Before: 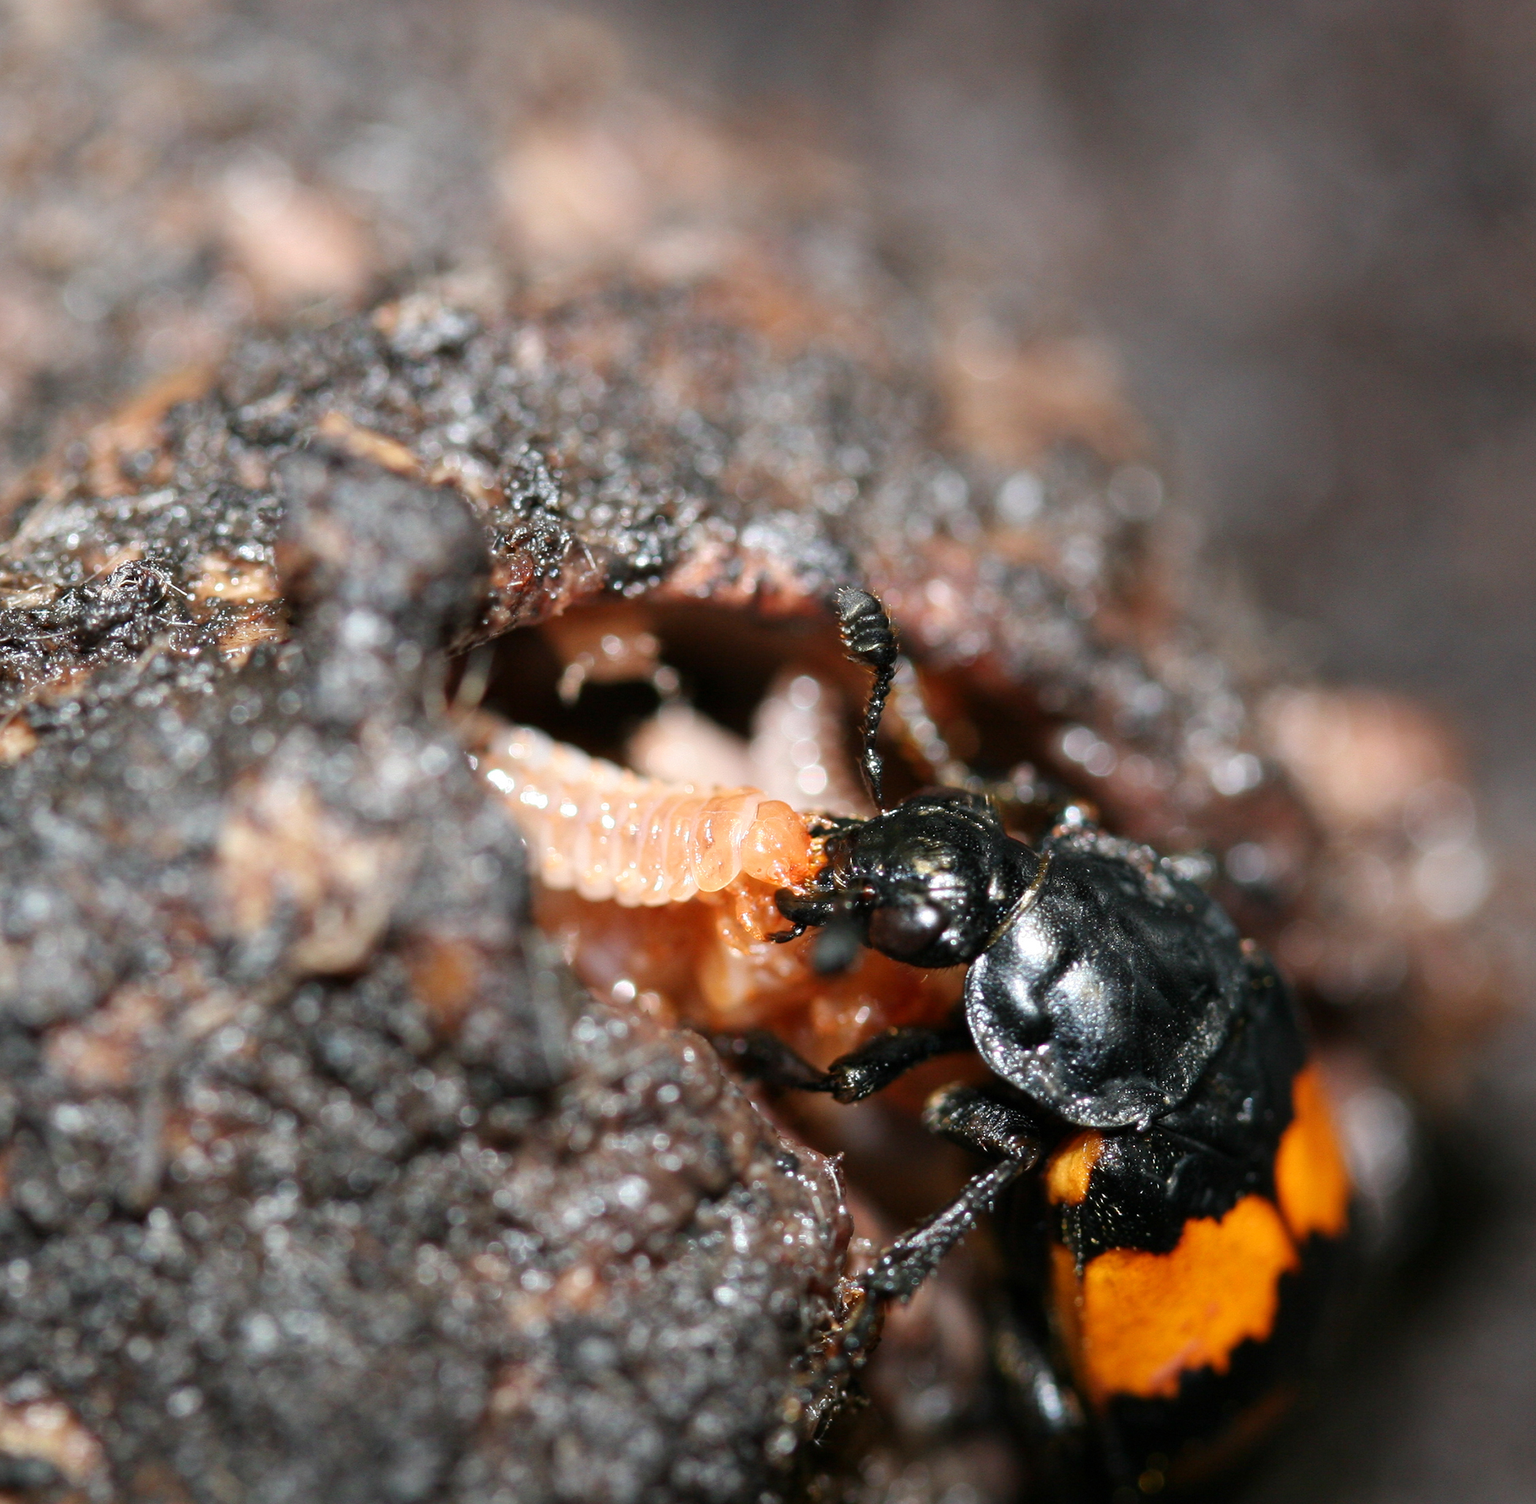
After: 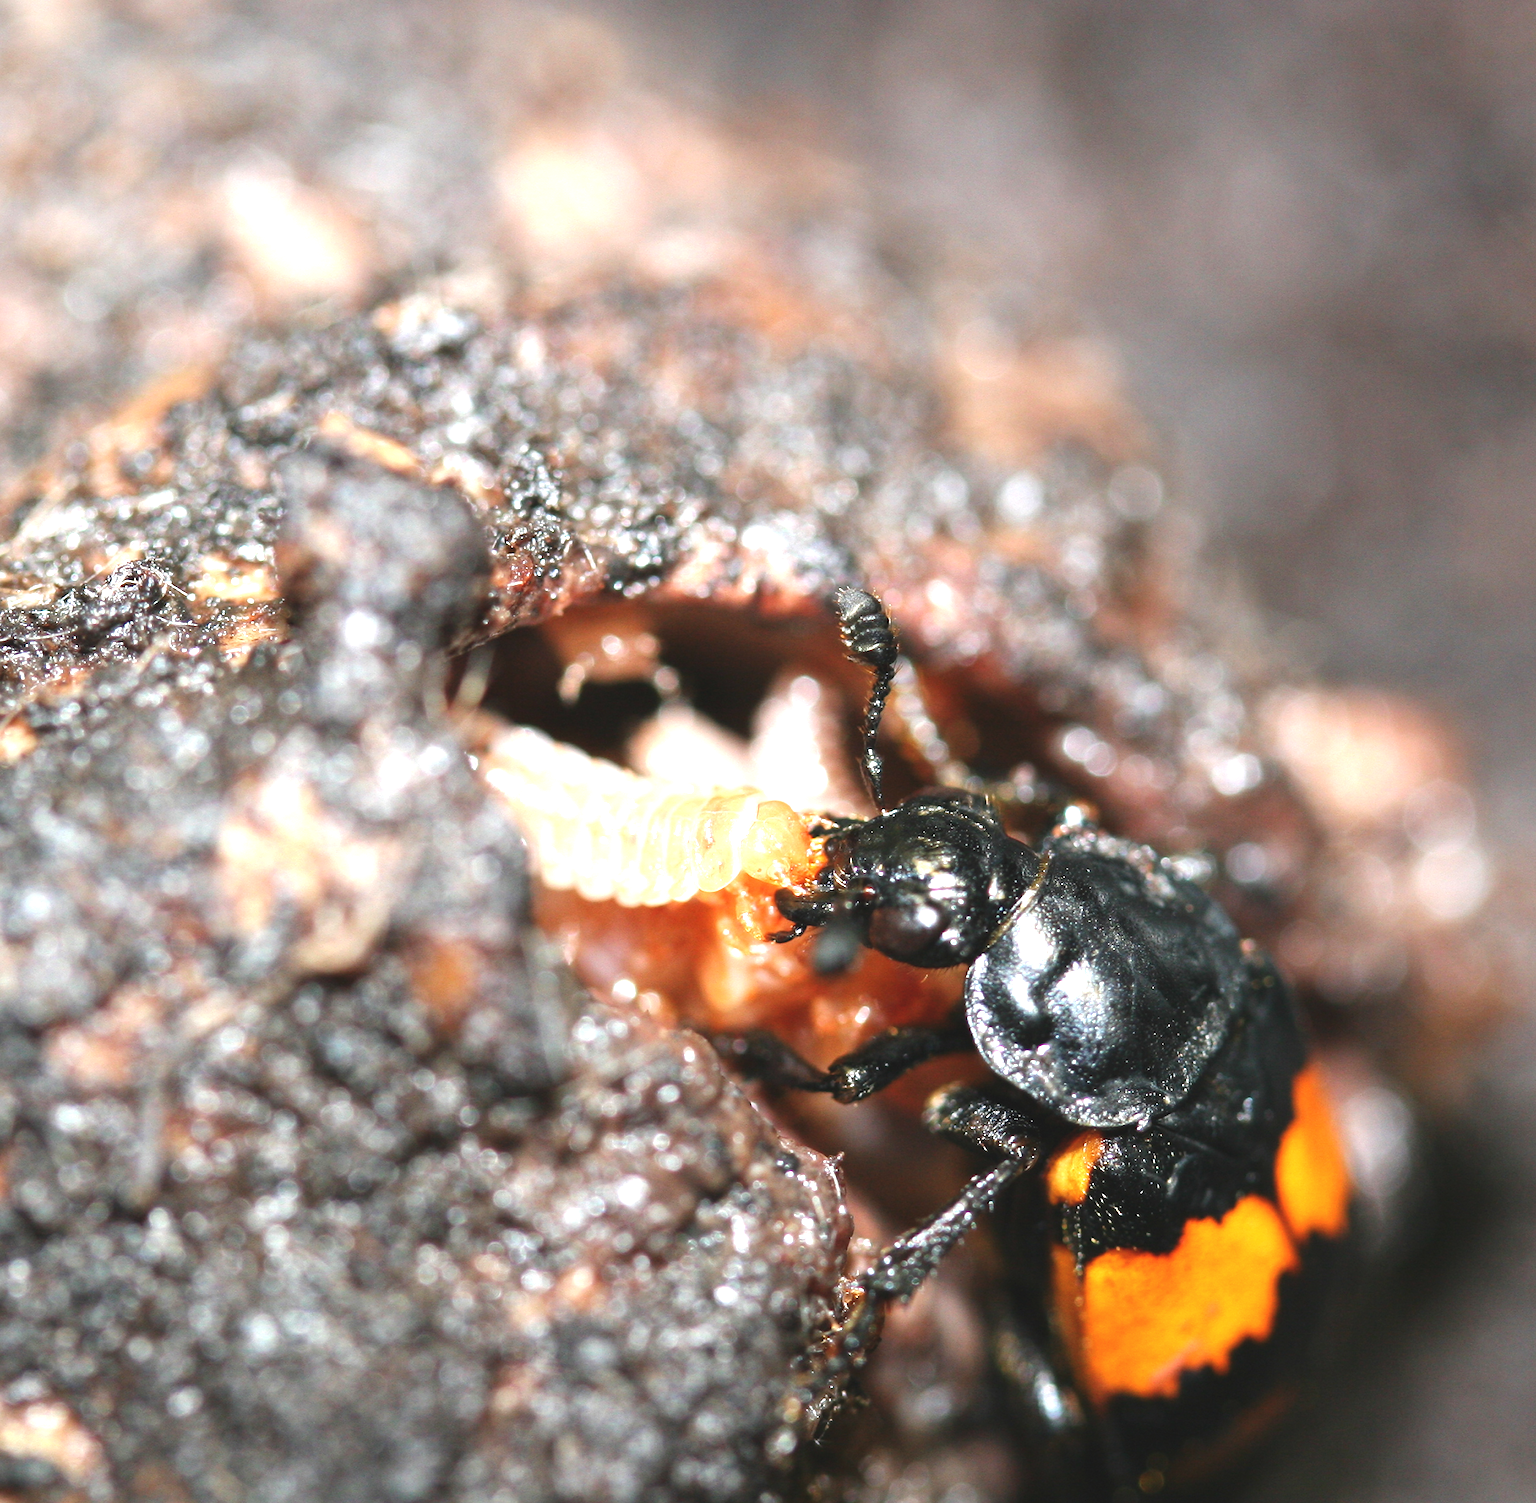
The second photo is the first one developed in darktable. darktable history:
exposure: black level correction -0.005, exposure 1.002 EV, compensate highlight preservation false
